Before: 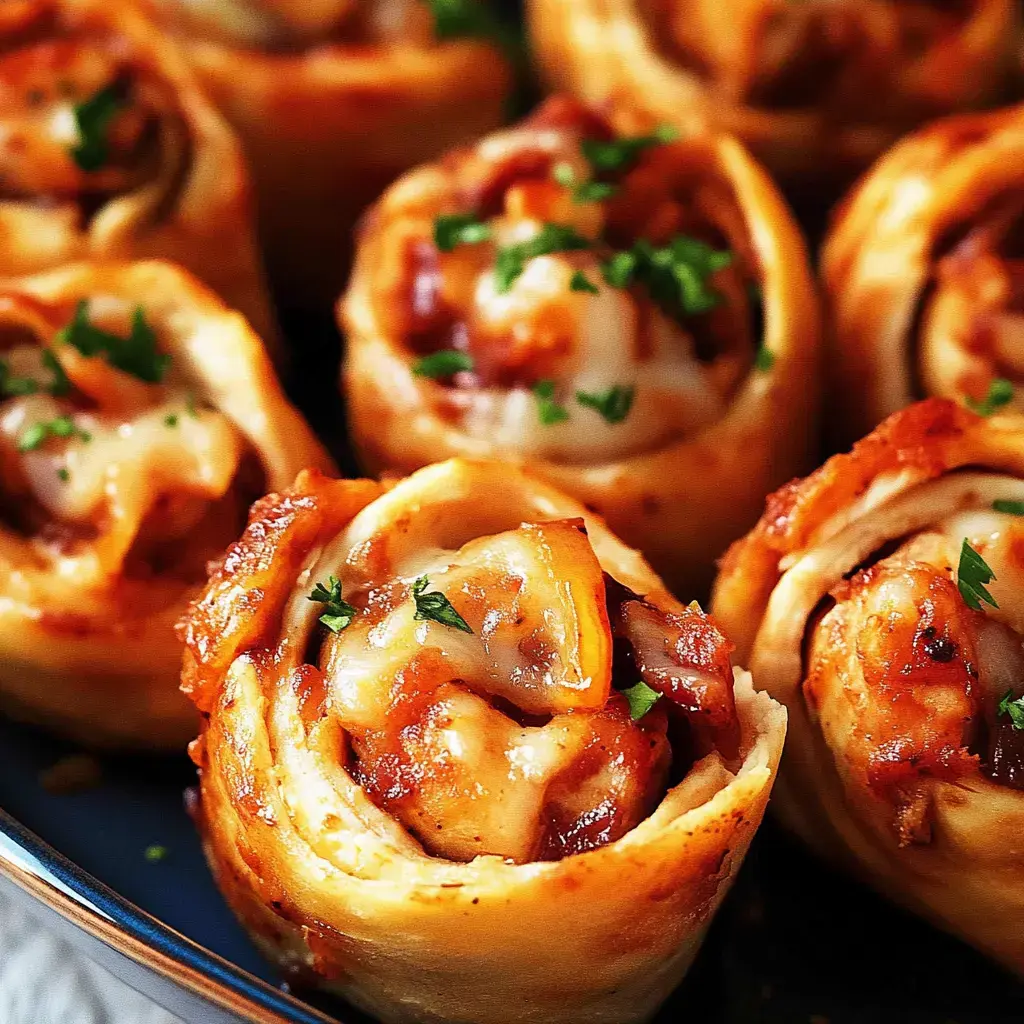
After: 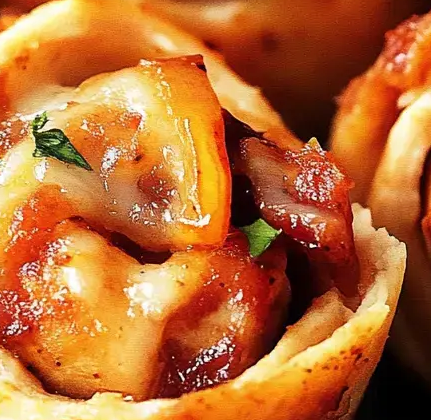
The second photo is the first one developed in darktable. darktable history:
crop: left 37.242%, top 45.246%, right 20.649%, bottom 13.643%
tone equalizer: mask exposure compensation -0.494 EV
